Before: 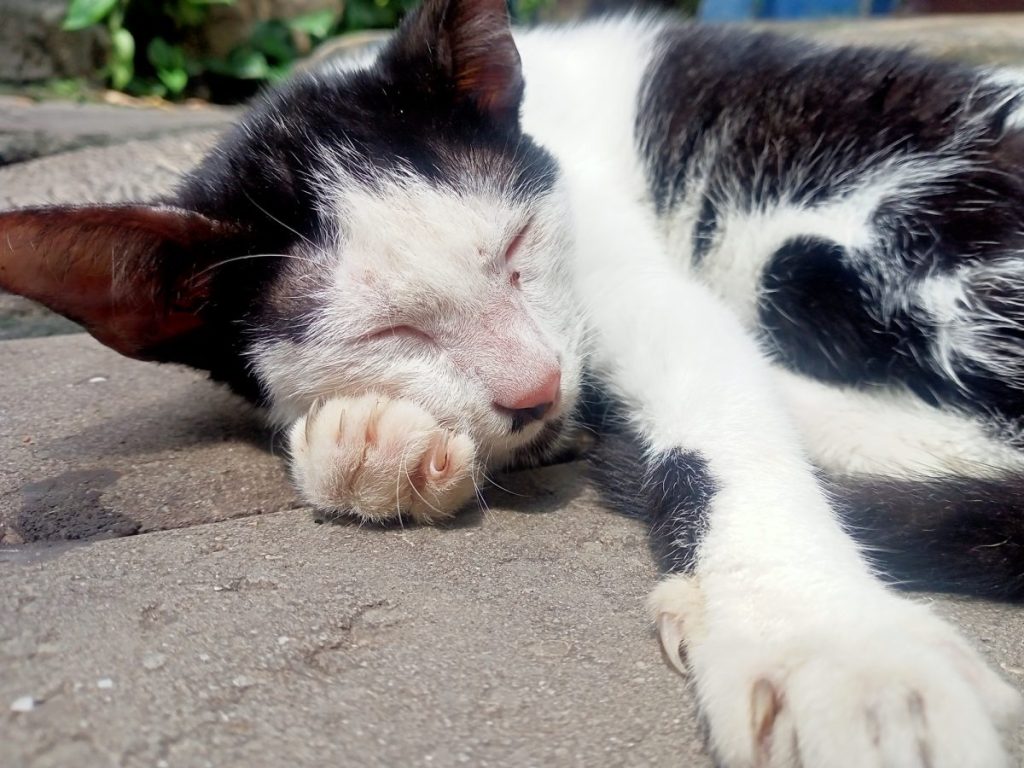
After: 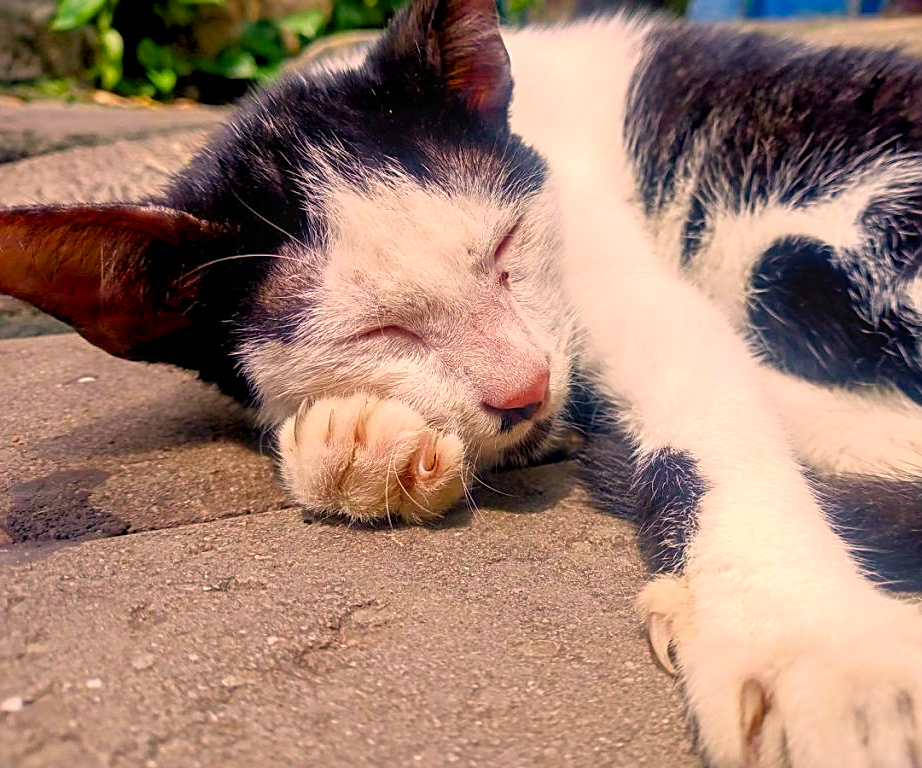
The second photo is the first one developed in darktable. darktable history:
color balance rgb: perceptual saturation grading › global saturation 20%, perceptual saturation grading › highlights -25%, perceptual saturation grading › shadows 25%, global vibrance 50%
color correction: highlights a* 17.88, highlights b* 18.79
sharpen: on, module defaults
crop and rotate: left 1.088%, right 8.807%
local contrast: on, module defaults
